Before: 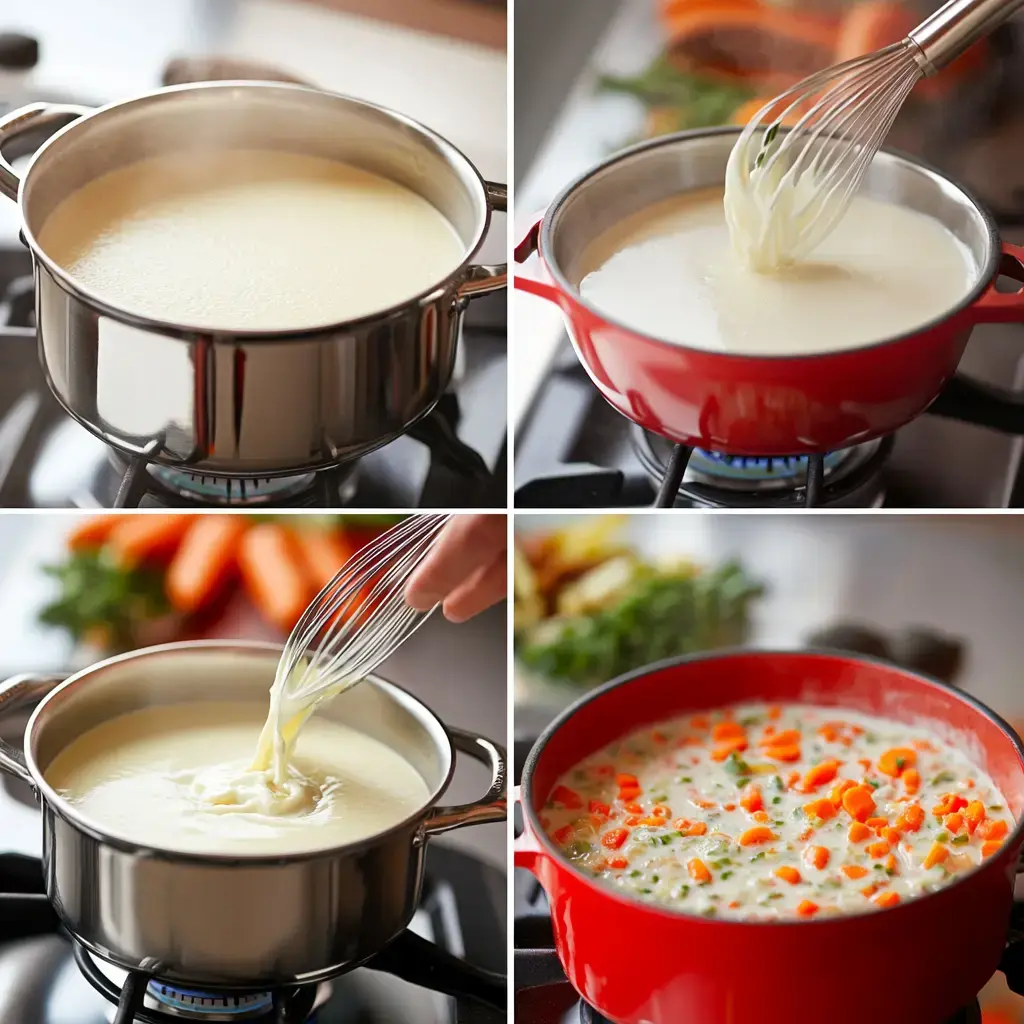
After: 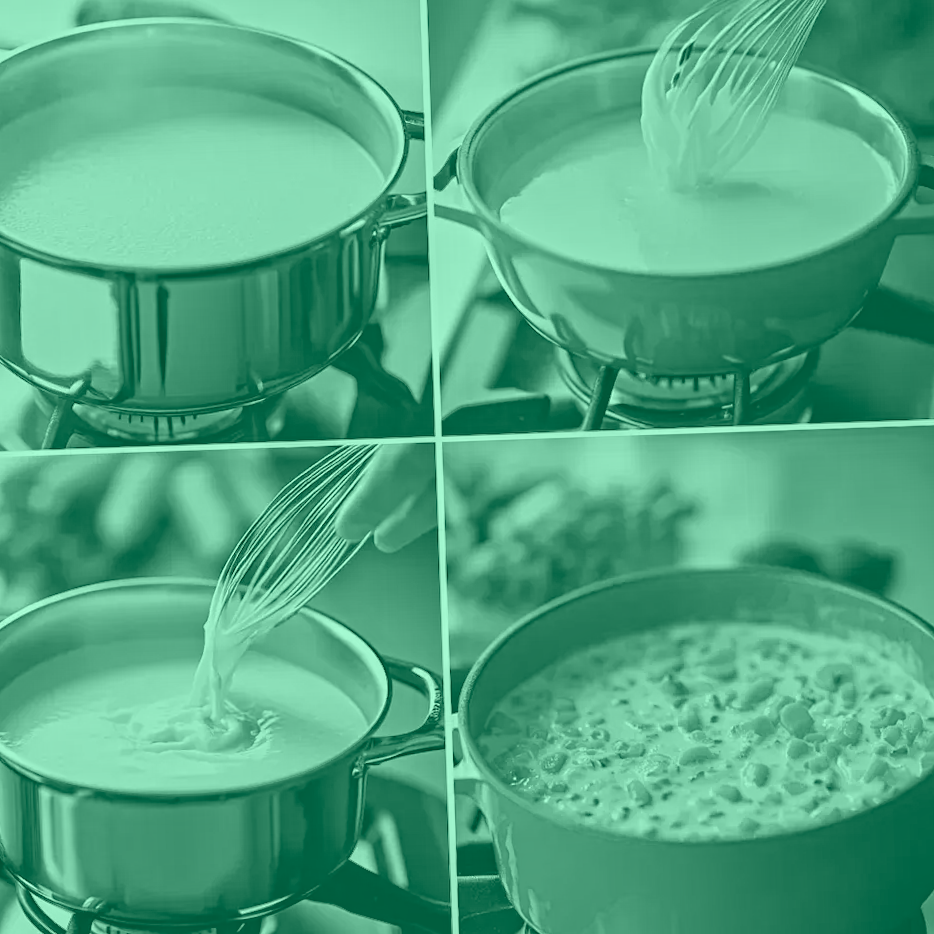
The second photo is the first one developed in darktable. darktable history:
crop and rotate: angle 1.96°, left 5.673%, top 5.673%
contrast equalizer: octaves 7, y [[0.5, 0.542, 0.583, 0.625, 0.667, 0.708], [0.5 ×6], [0.5 ×6], [0 ×6], [0 ×6]]
colorize: hue 147.6°, saturation 65%, lightness 21.64%
